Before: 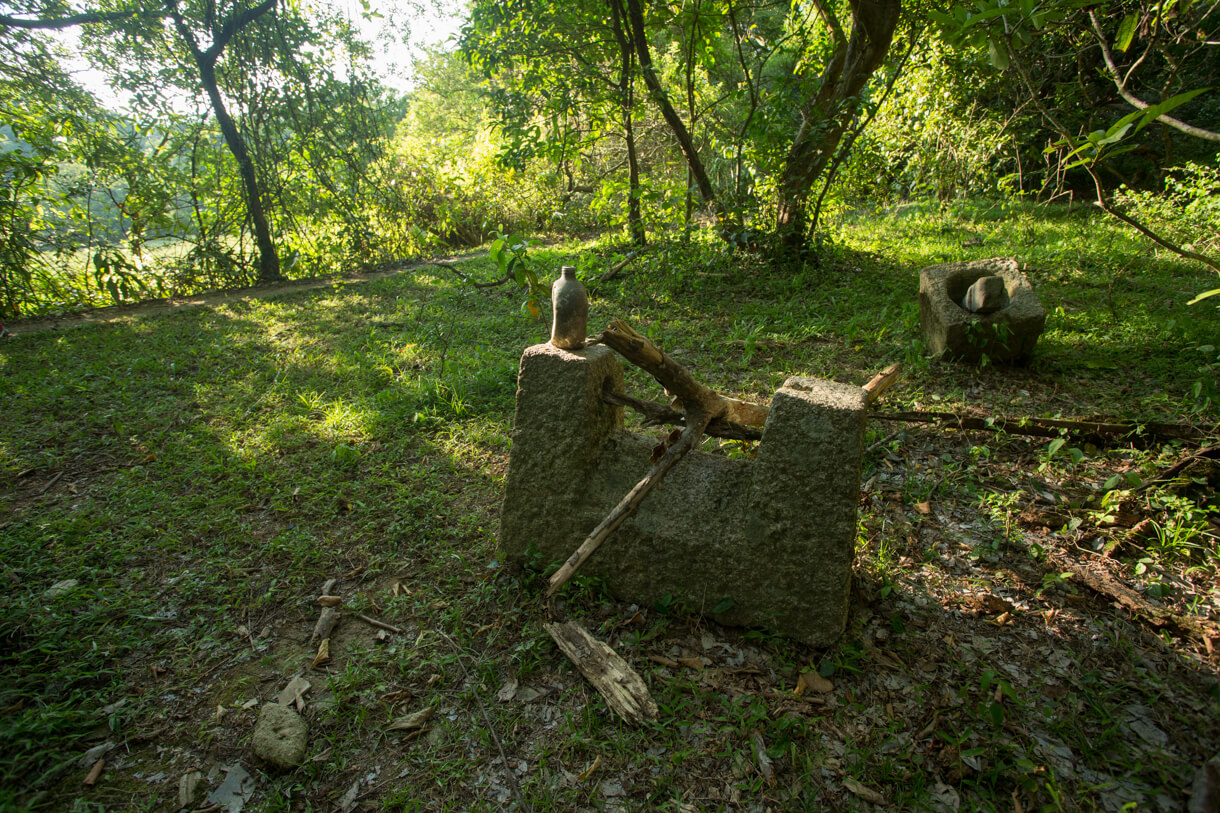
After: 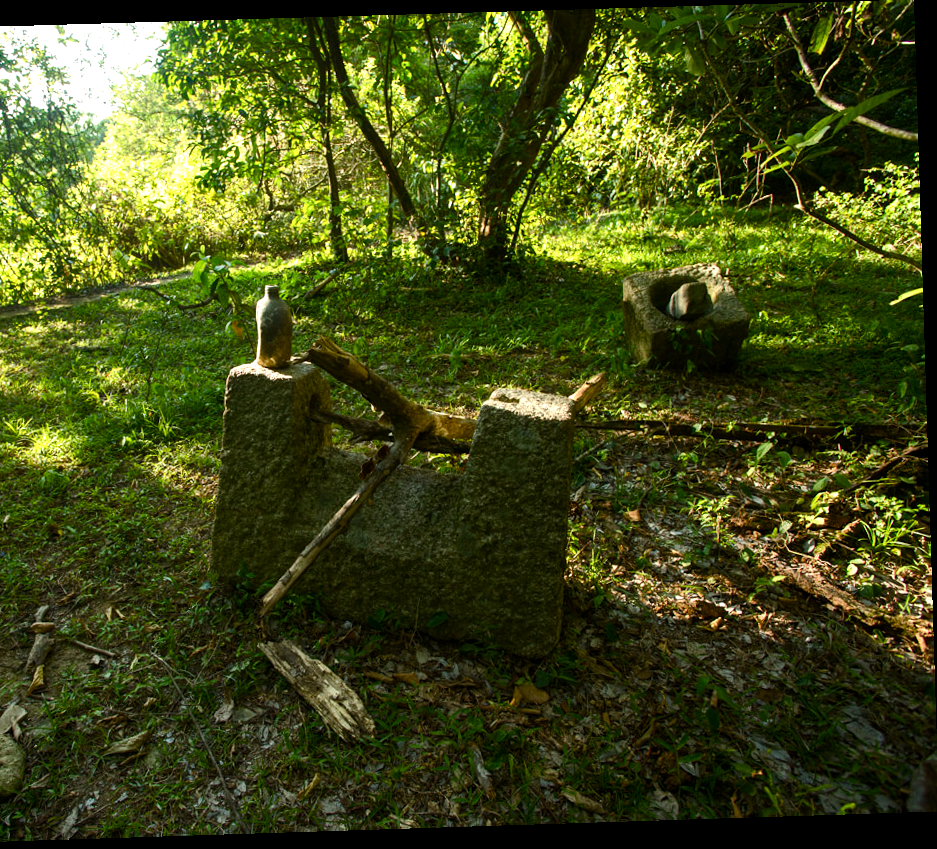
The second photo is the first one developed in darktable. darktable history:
color balance rgb: perceptual saturation grading › global saturation 20%, perceptual saturation grading › highlights -25%, perceptual saturation grading › shadows 50%
tone equalizer: -8 EV -0.75 EV, -7 EV -0.7 EV, -6 EV -0.6 EV, -5 EV -0.4 EV, -3 EV 0.4 EV, -2 EV 0.6 EV, -1 EV 0.7 EV, +0 EV 0.75 EV, edges refinement/feathering 500, mask exposure compensation -1.57 EV, preserve details no
rotate and perspective: rotation -1.77°, lens shift (horizontal) 0.004, automatic cropping off
crop and rotate: left 24.6%
